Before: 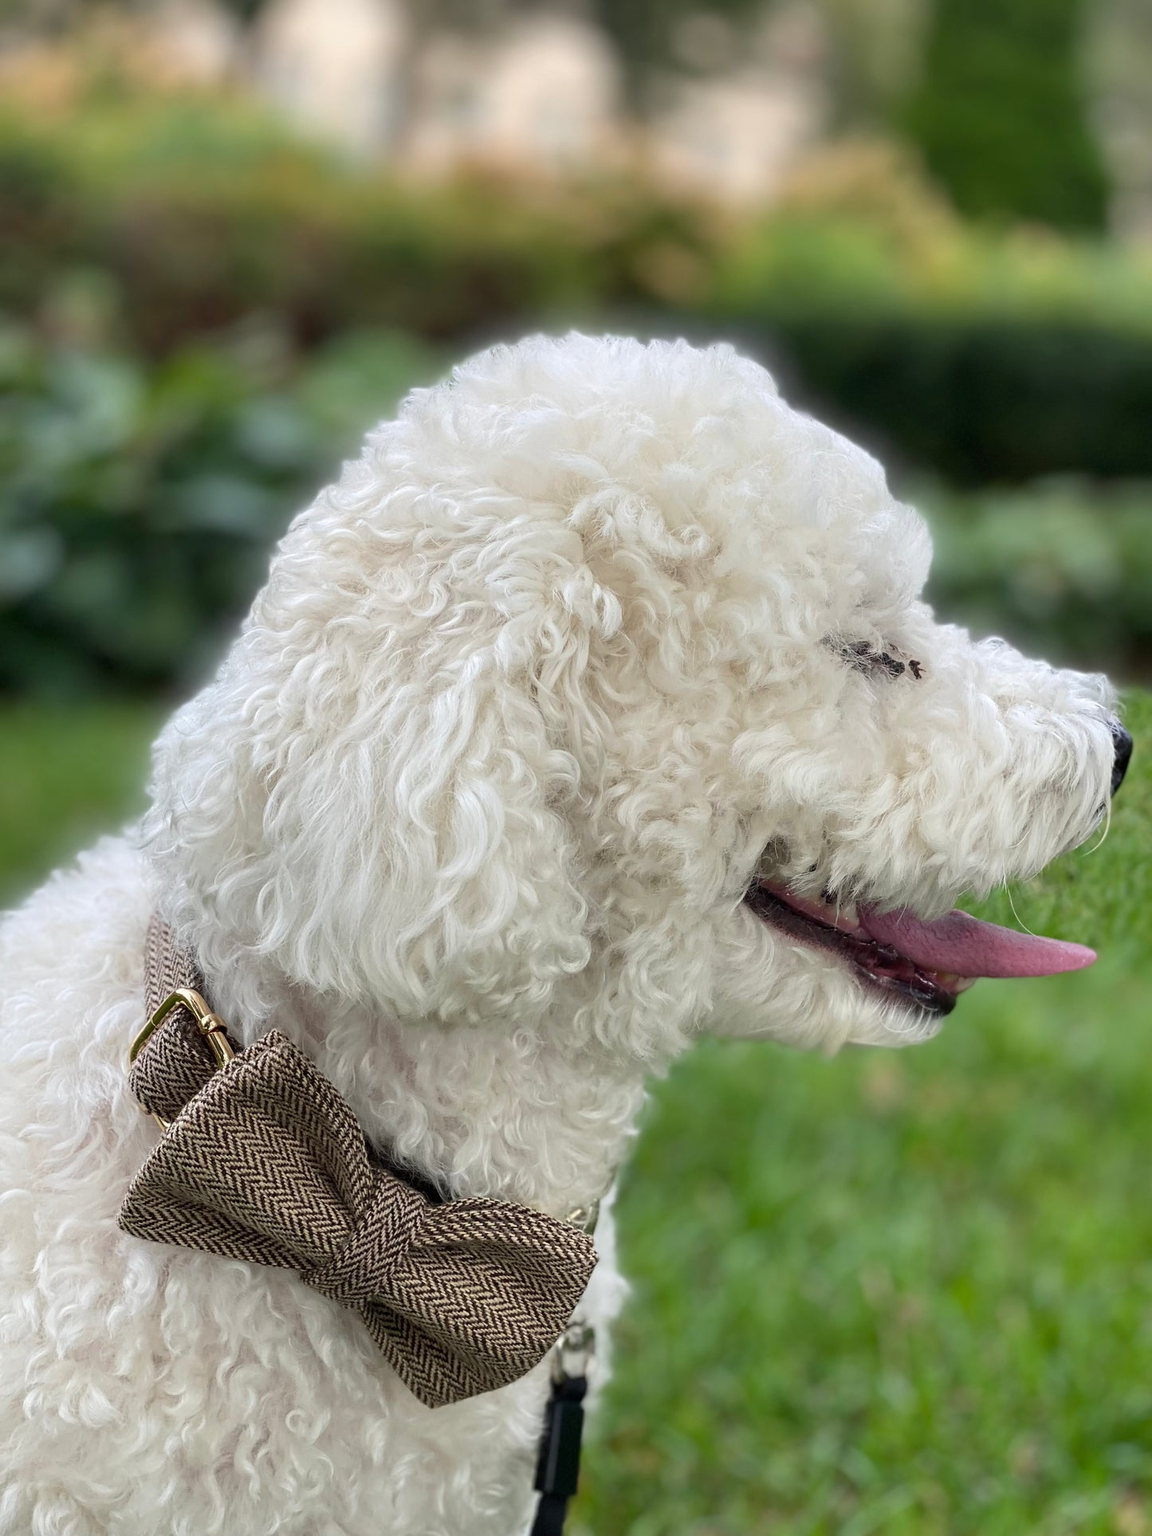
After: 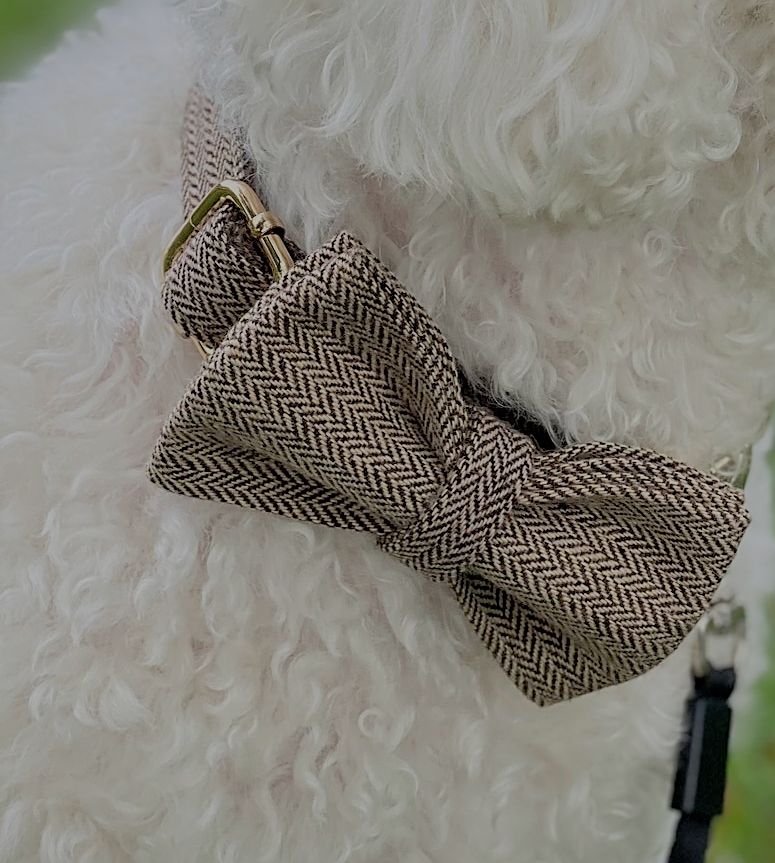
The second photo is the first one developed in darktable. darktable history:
shadows and highlights: on, module defaults
crop and rotate: top 55.05%, right 46.33%, bottom 0.141%
exposure: compensate highlight preservation false
sharpen: on, module defaults
filmic rgb: middle gray luminance 2.71%, black relative exposure -9.93 EV, white relative exposure 6.99 EV, dynamic range scaling 10.02%, target black luminance 0%, hardness 3.17, latitude 44.45%, contrast 0.682, highlights saturation mix 5.2%, shadows ↔ highlights balance 13.52%
